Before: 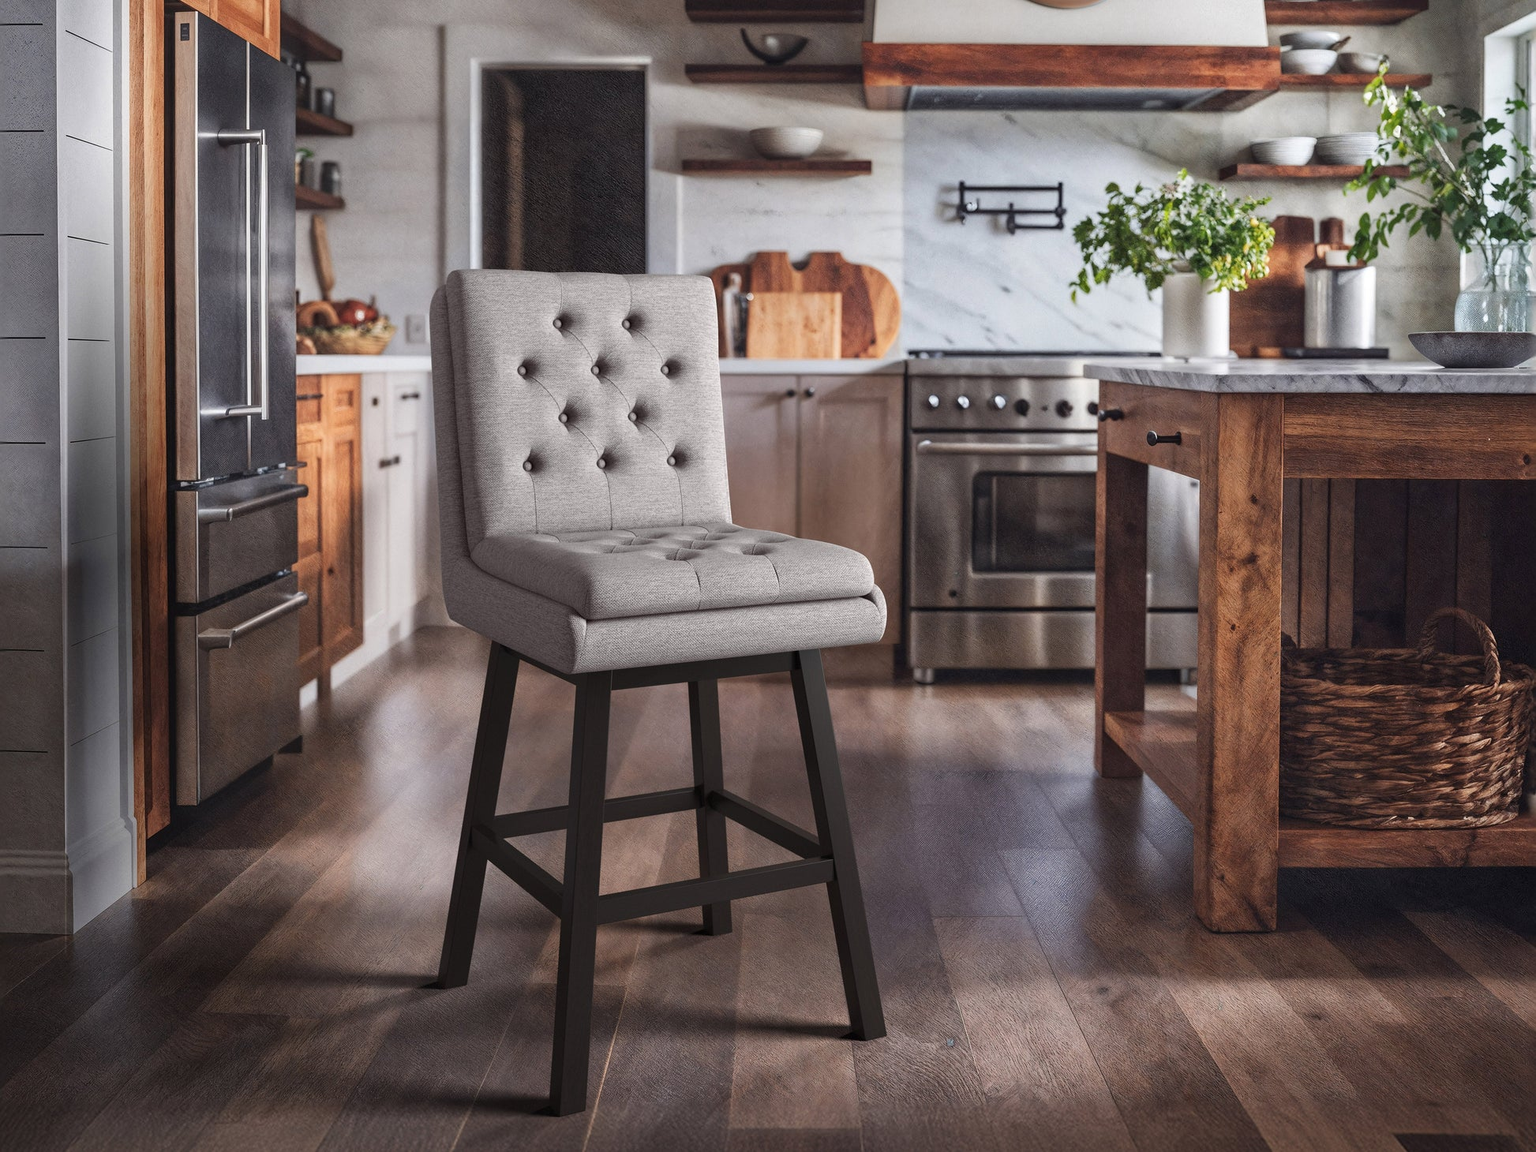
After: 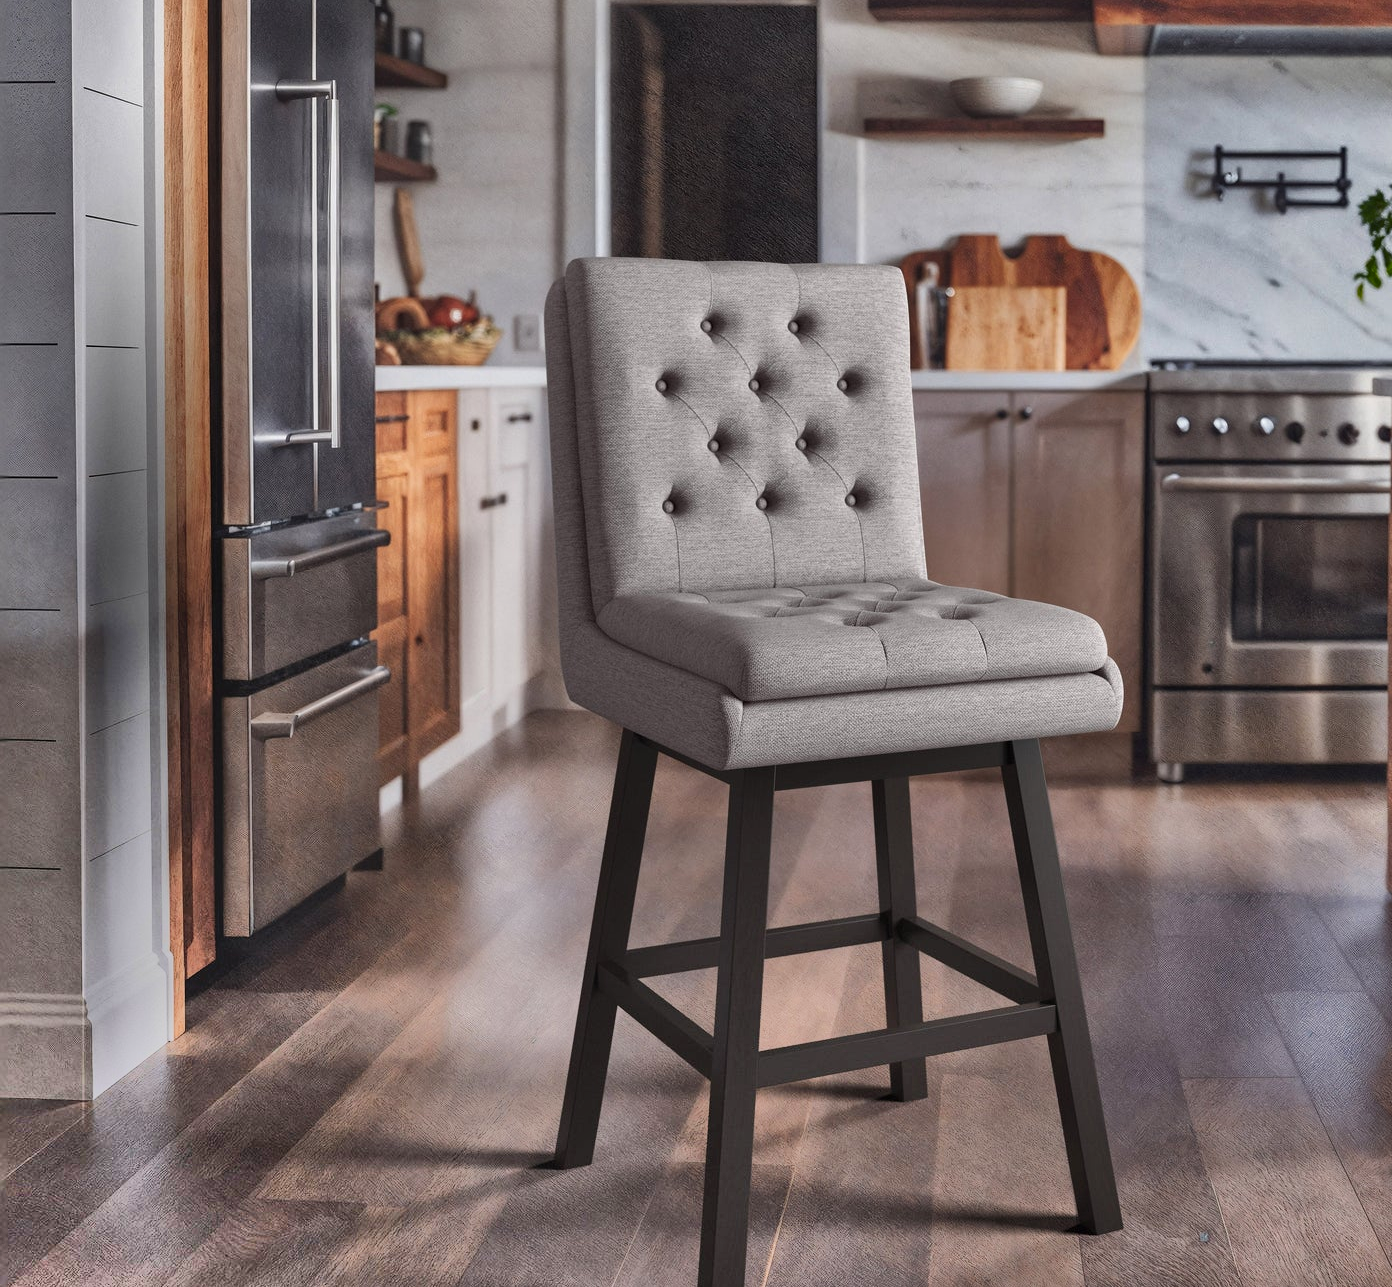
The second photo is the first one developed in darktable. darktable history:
tone equalizer: on, module defaults
crop: top 5.803%, right 27.864%, bottom 5.804%
shadows and highlights: radius 123.98, shadows 100, white point adjustment -3, highlights -100, highlights color adjustment 89.84%, soften with gaussian
